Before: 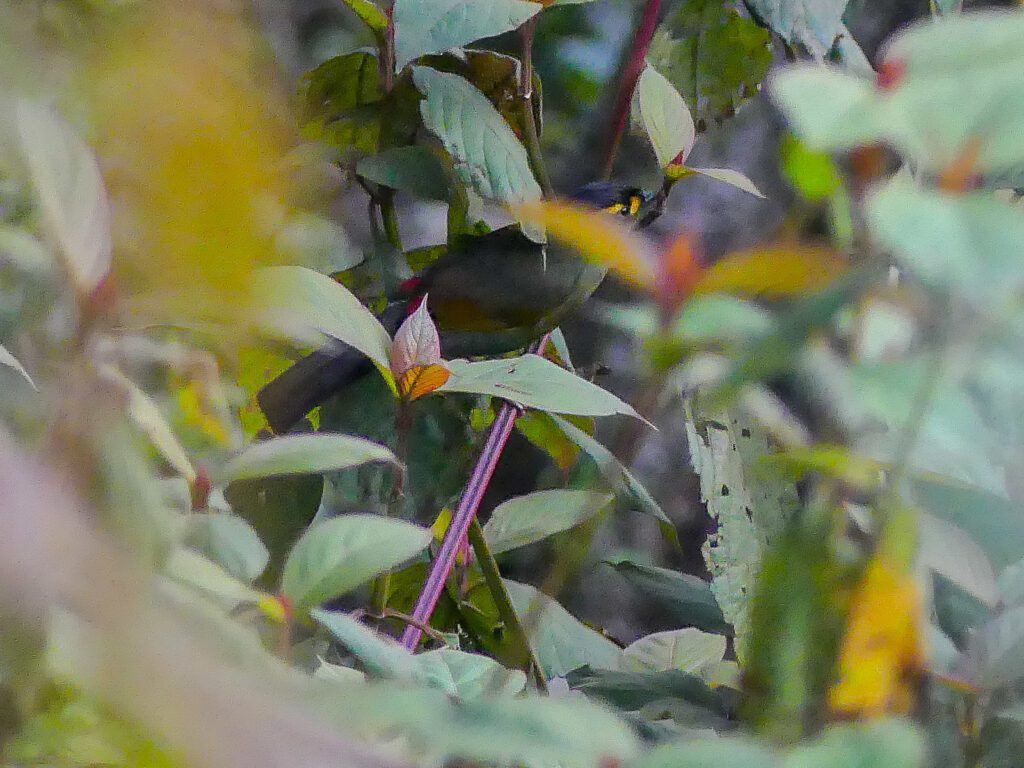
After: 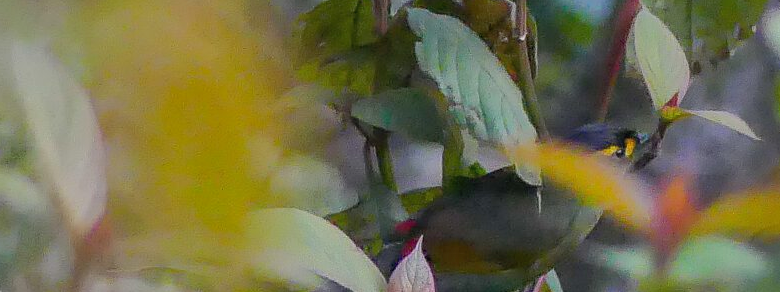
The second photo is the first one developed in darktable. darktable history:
shadows and highlights: on, module defaults
crop: left 0.579%, top 7.627%, right 23.167%, bottom 54.275%
